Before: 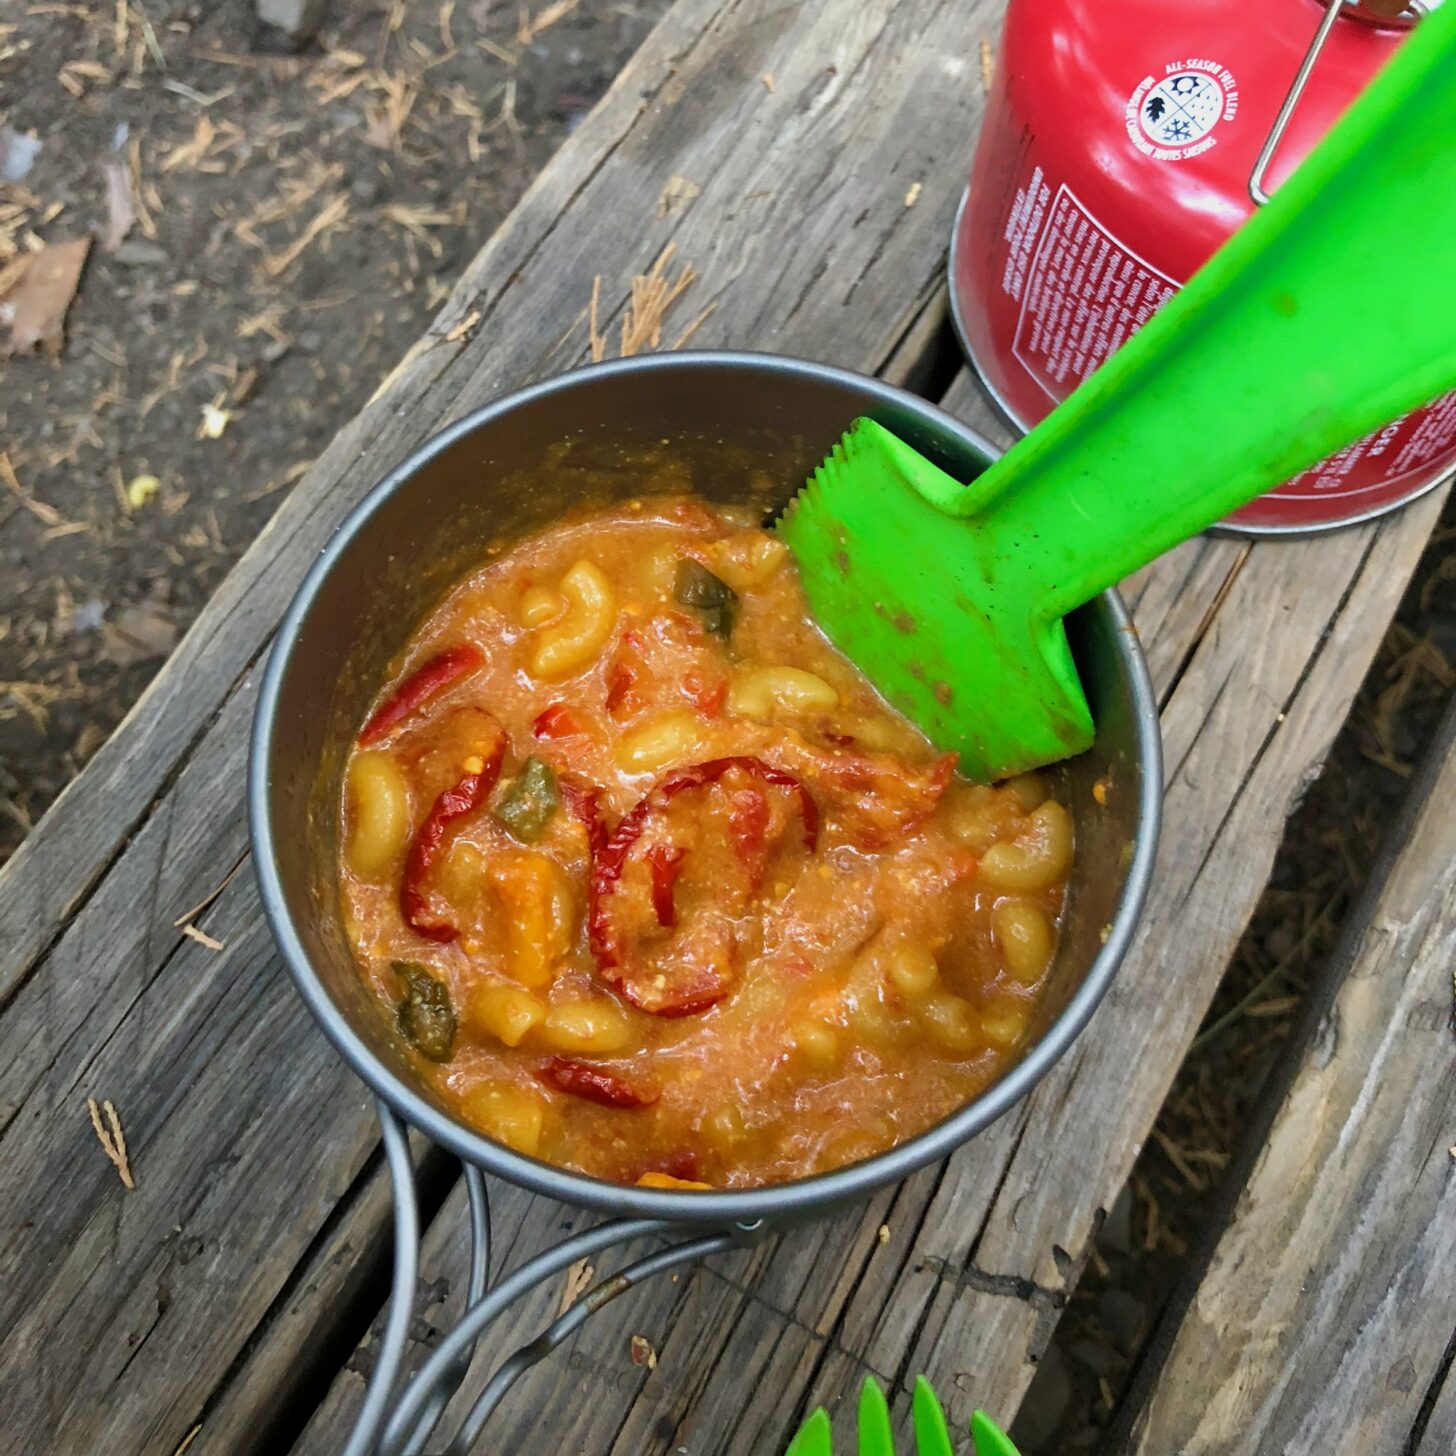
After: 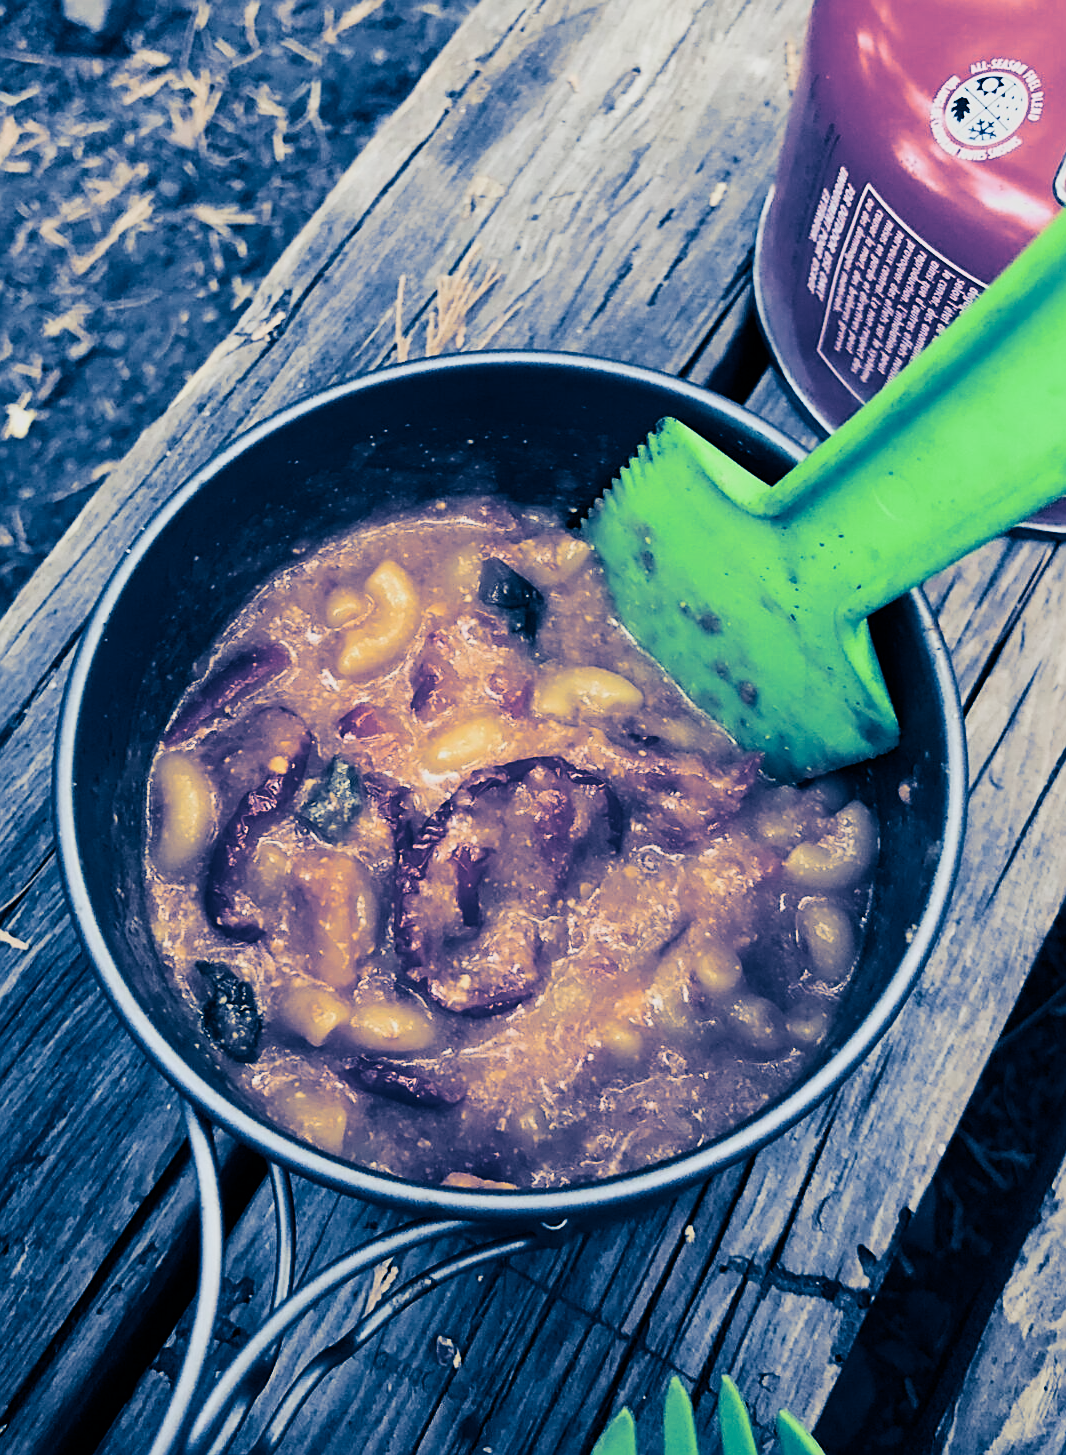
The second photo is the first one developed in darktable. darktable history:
tone equalizer: on, module defaults
crop: left 13.443%, right 13.31%
sigmoid: contrast 1.05, skew -0.15
contrast brightness saturation: contrast 0.39, brightness 0.1
sharpen: on, module defaults
split-toning: shadows › hue 226.8°, shadows › saturation 1, highlights › saturation 0, balance -61.41
